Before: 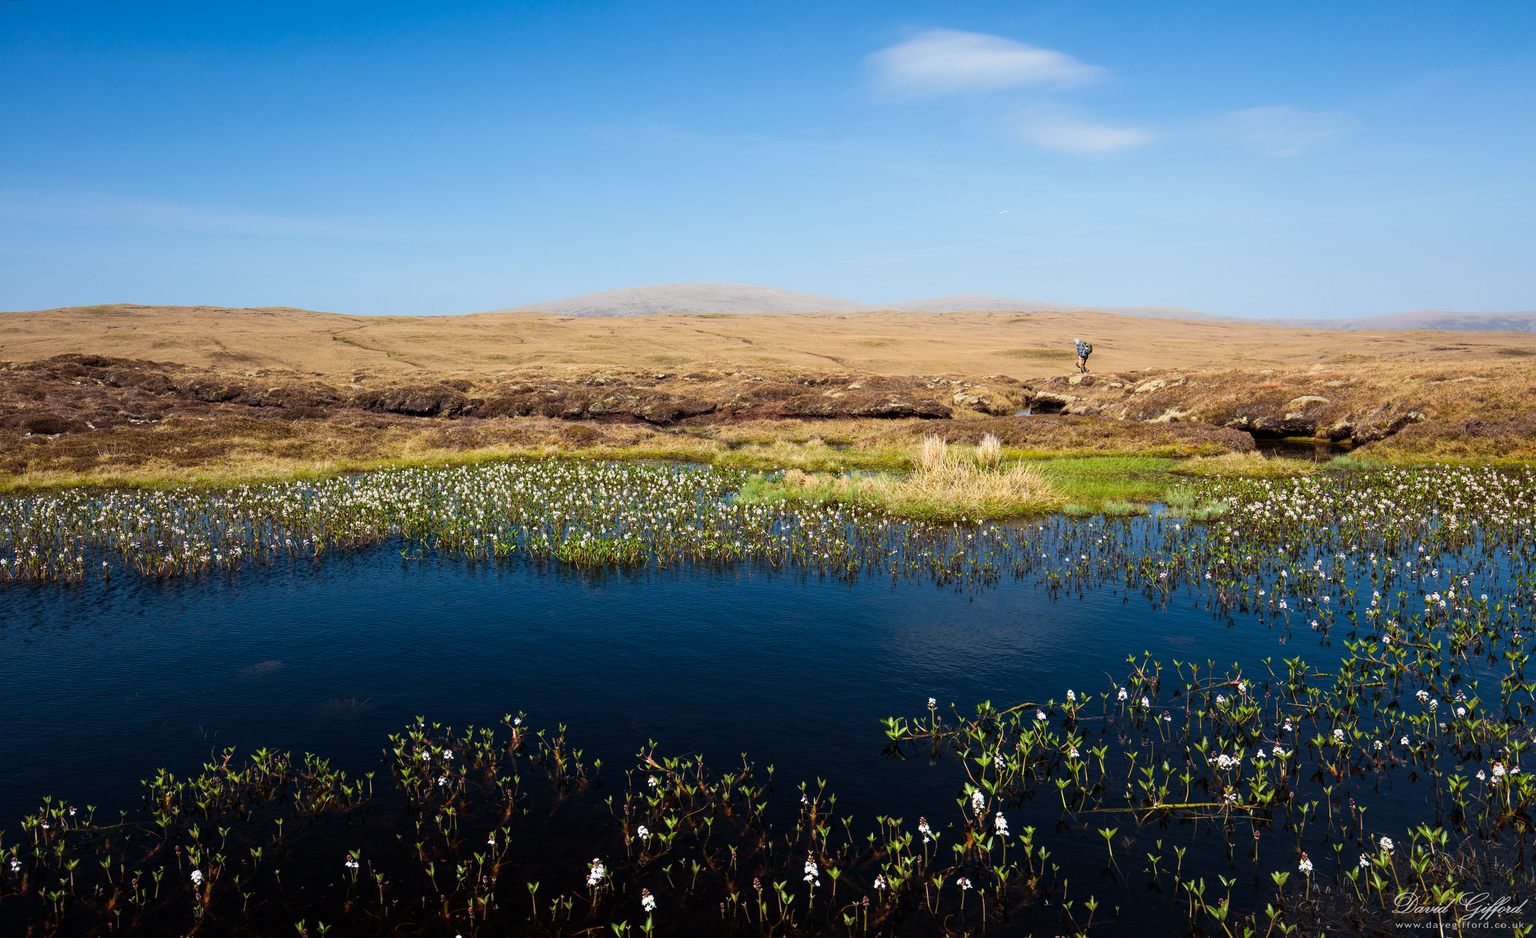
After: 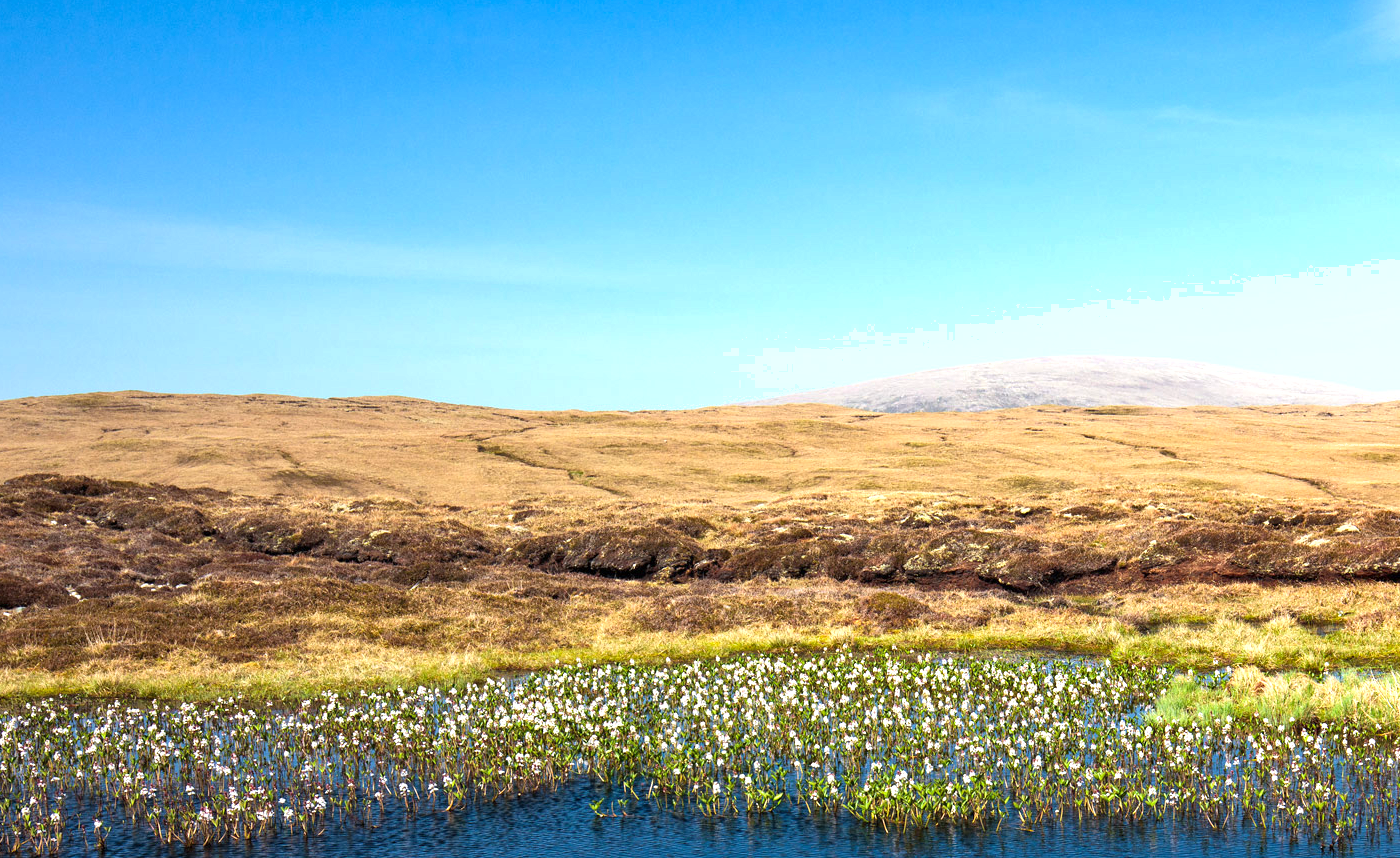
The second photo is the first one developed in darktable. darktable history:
shadows and highlights: soften with gaussian
crop and rotate: left 3.047%, top 7.509%, right 42.236%, bottom 37.598%
exposure: exposure 0.77 EV, compensate highlight preservation false
